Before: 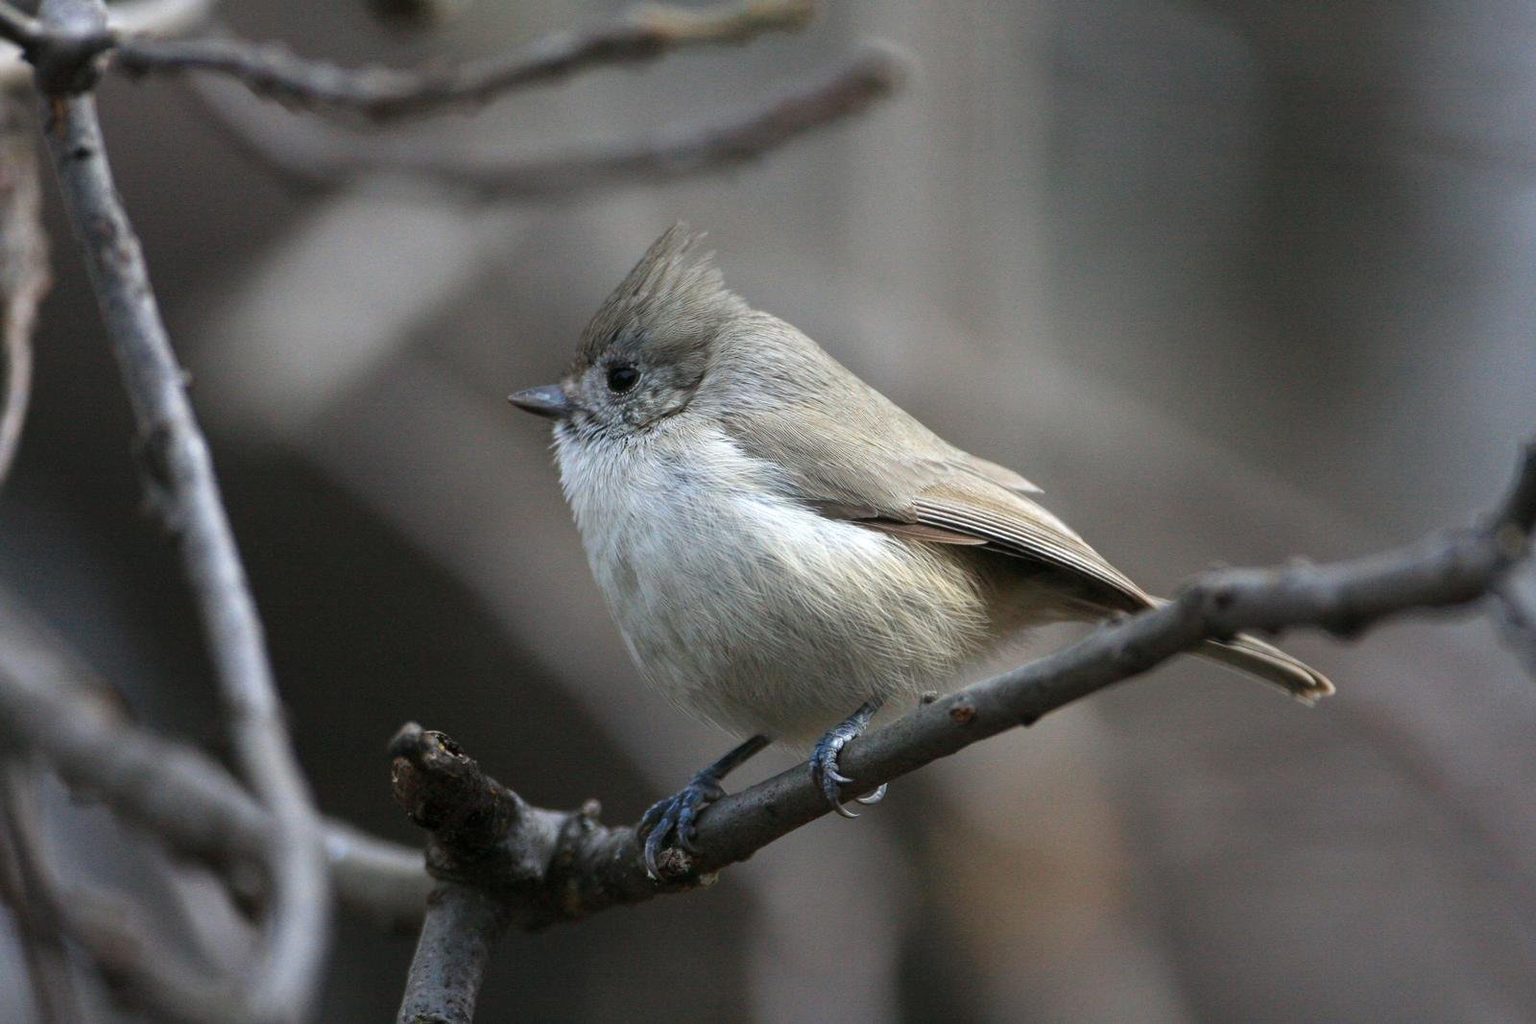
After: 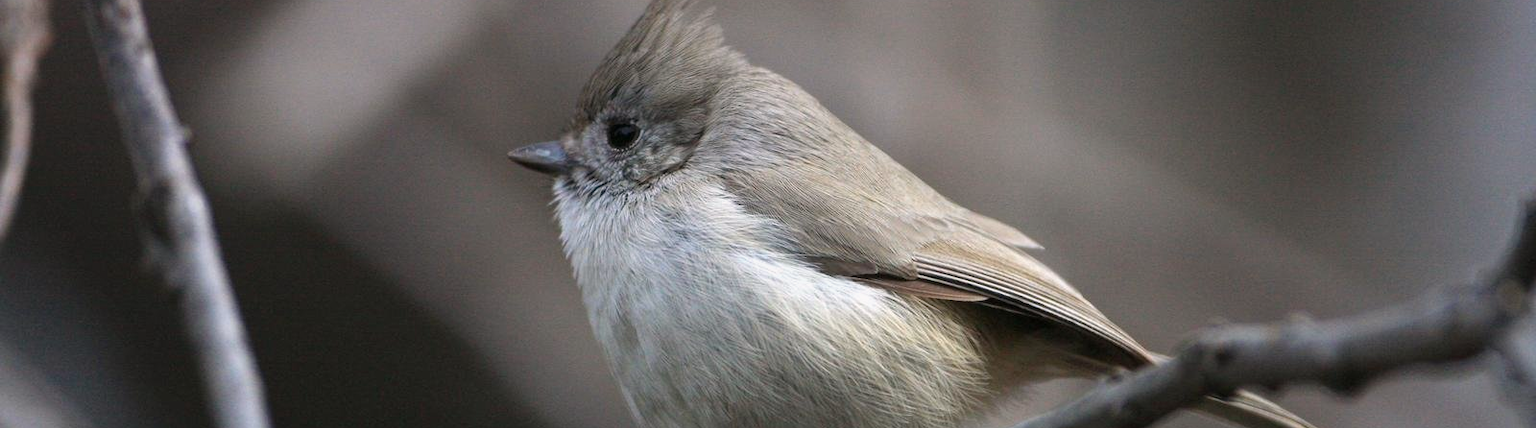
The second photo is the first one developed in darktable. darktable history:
crop and rotate: top 23.84%, bottom 34.294%
graduated density: density 0.38 EV, hardness 21%, rotation -6.11°, saturation 32%
